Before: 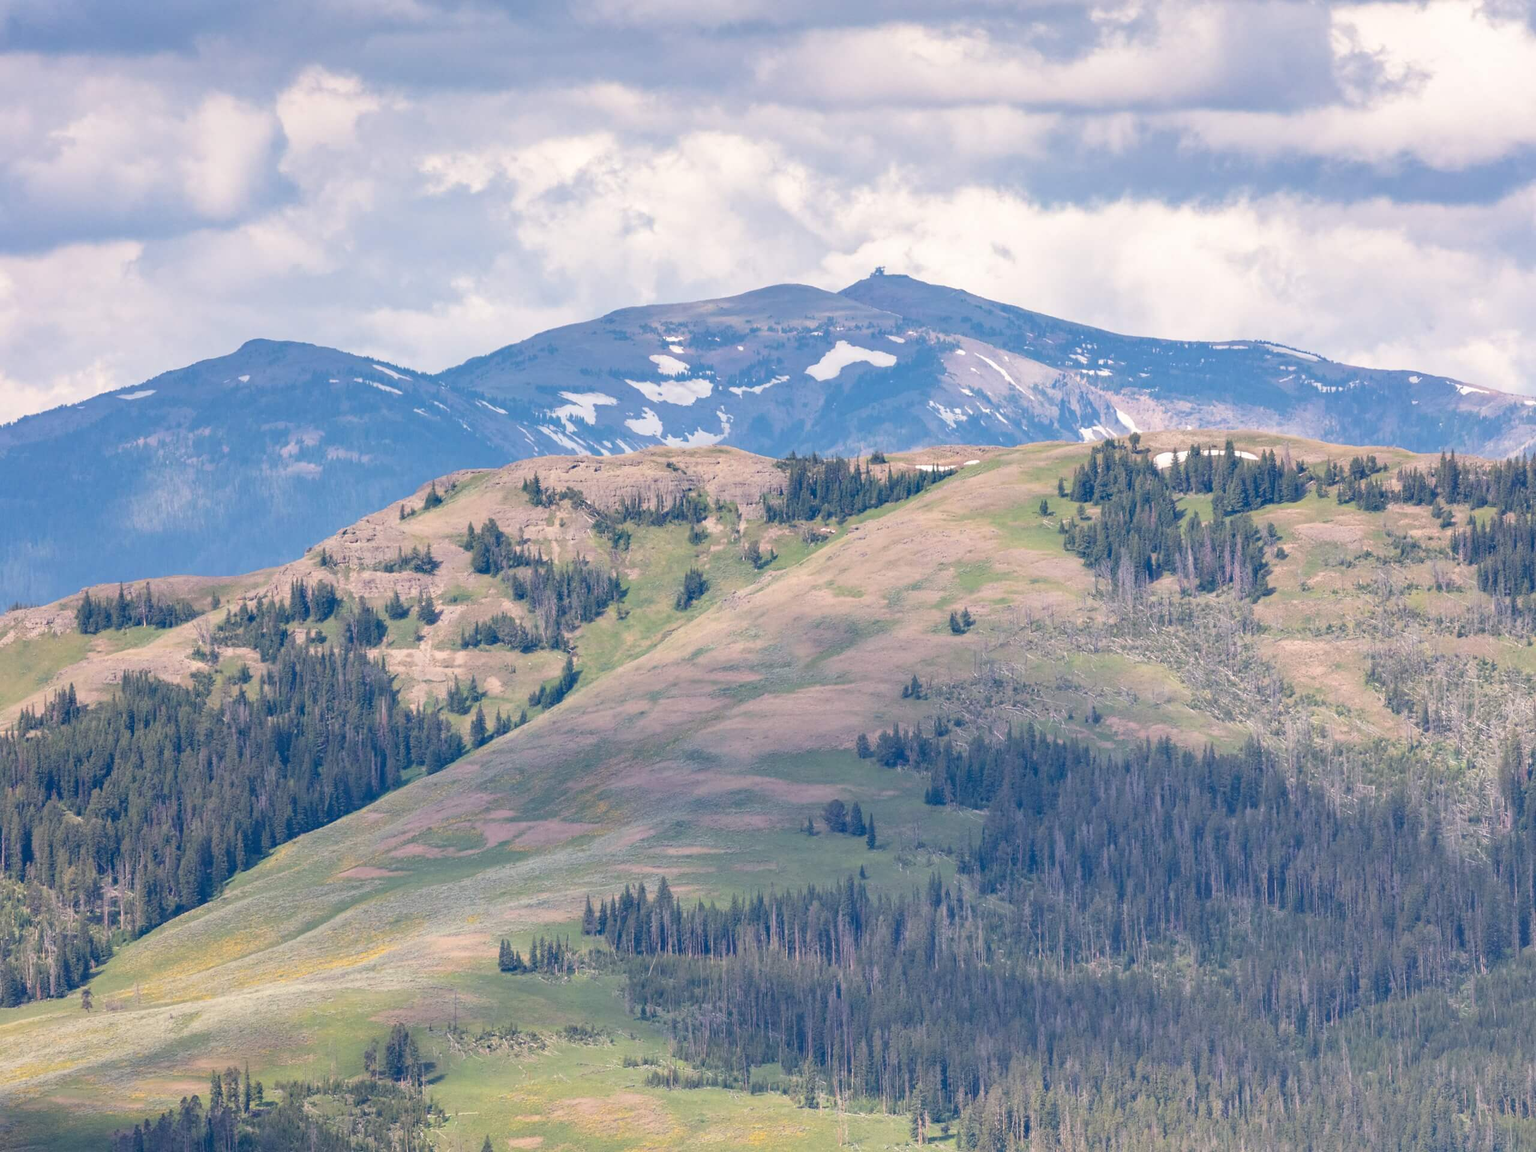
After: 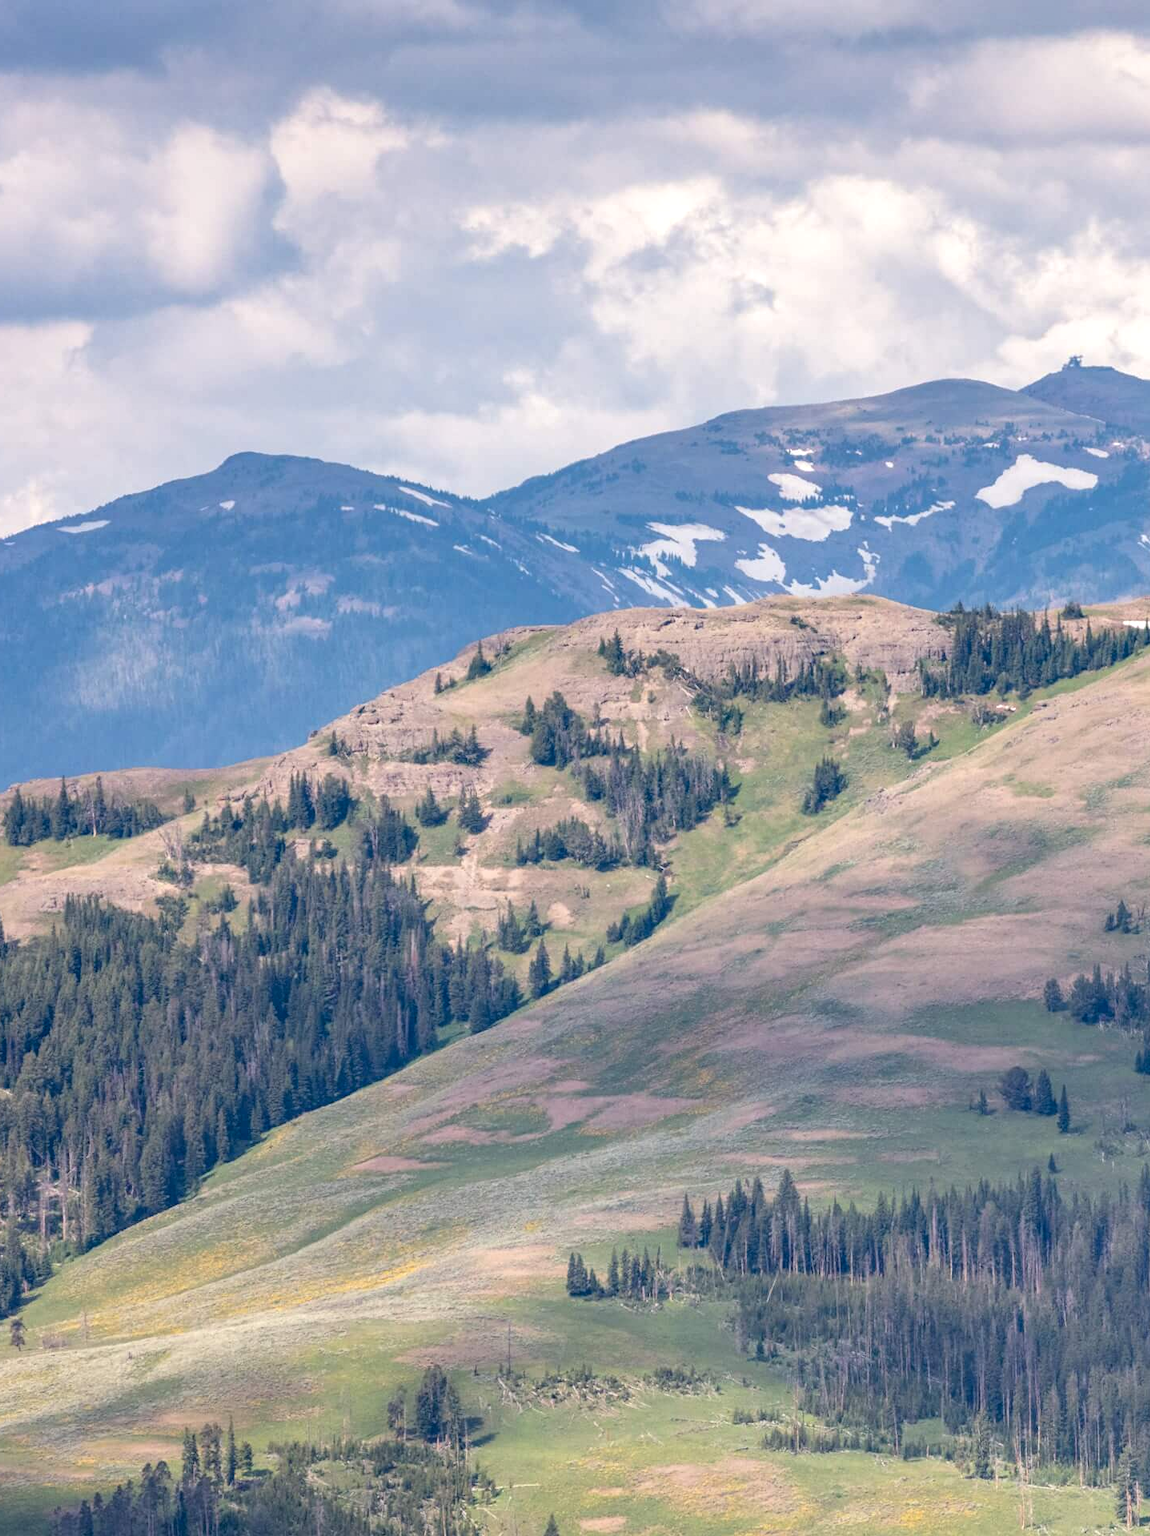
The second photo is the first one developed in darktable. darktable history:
local contrast: on, module defaults
crop: left 4.828%, right 39.026%
